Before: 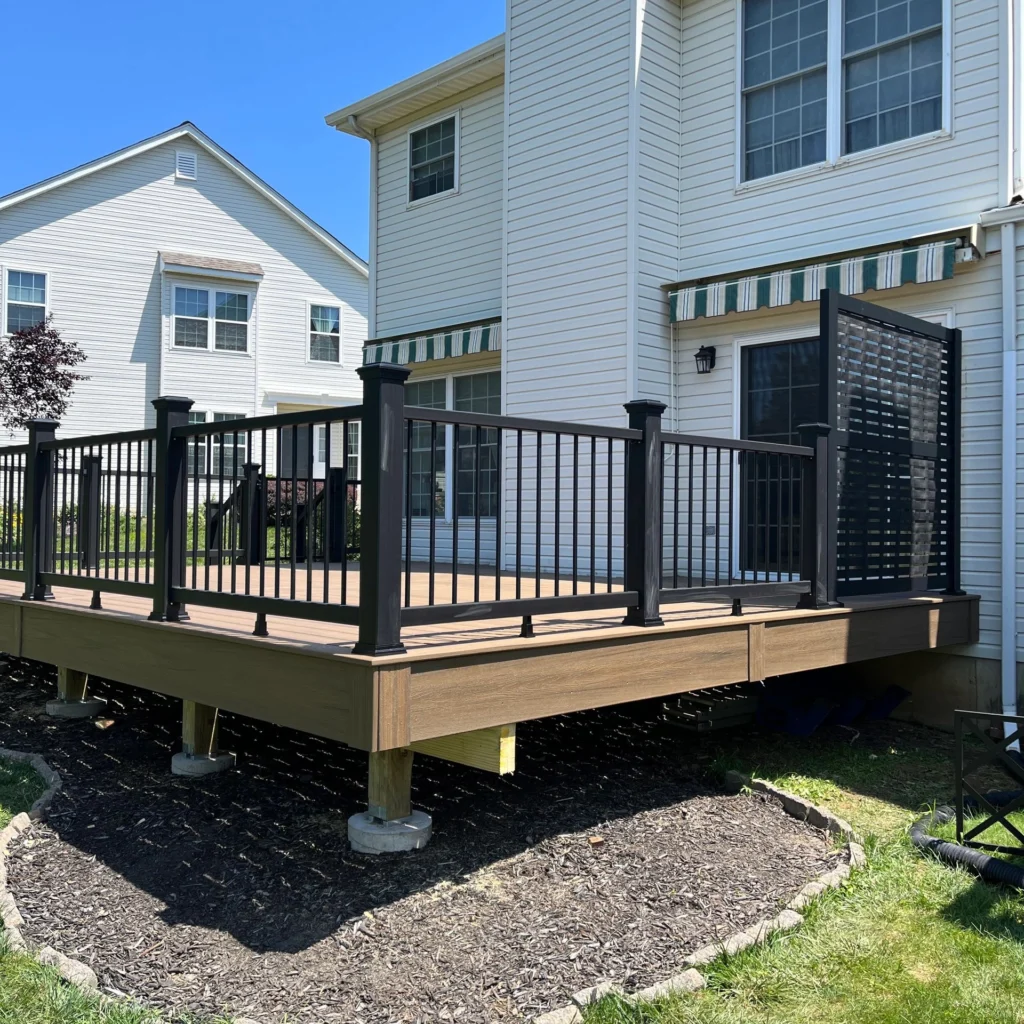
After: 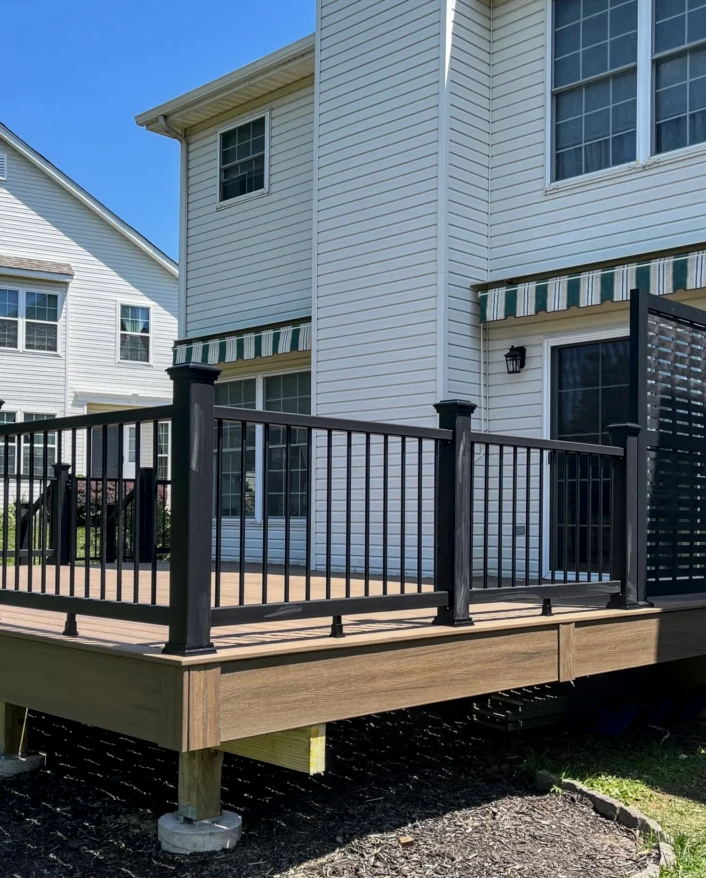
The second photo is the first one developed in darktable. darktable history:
exposure: exposure -0.182 EV, compensate exposure bias true, compensate highlight preservation false
crop: left 18.578%, right 12.416%, bottom 14.164%
local contrast: detail 130%
